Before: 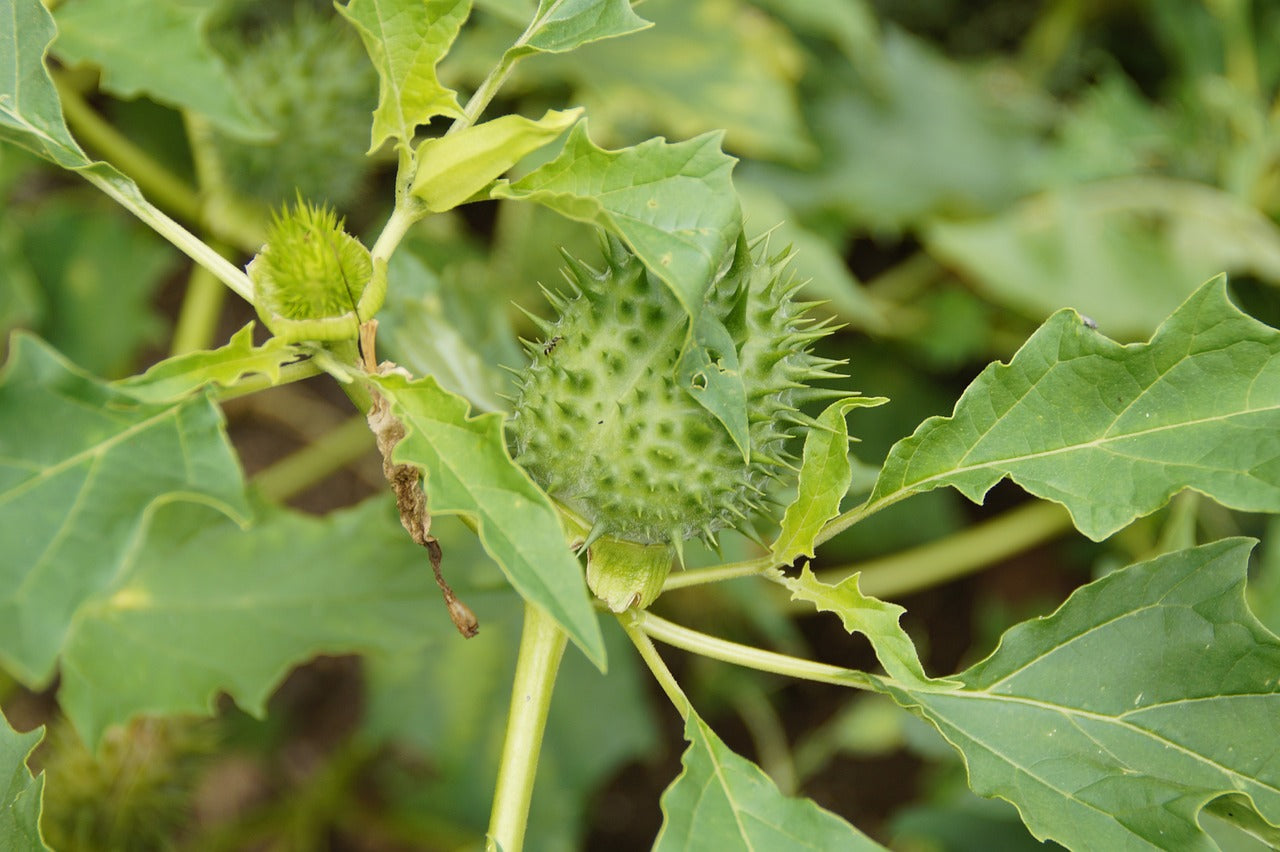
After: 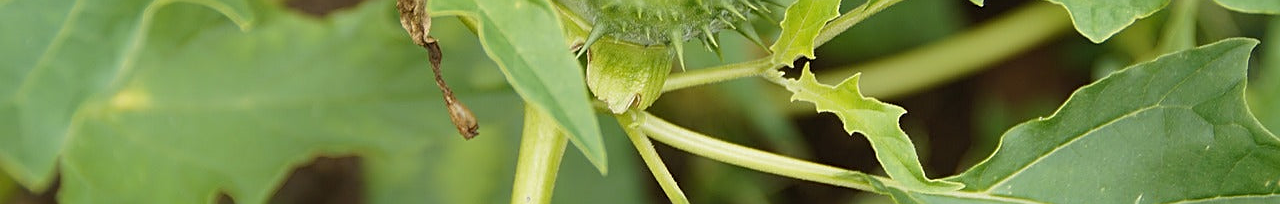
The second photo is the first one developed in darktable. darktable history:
crop and rotate: top 58.669%, bottom 17.345%
sharpen: on, module defaults
